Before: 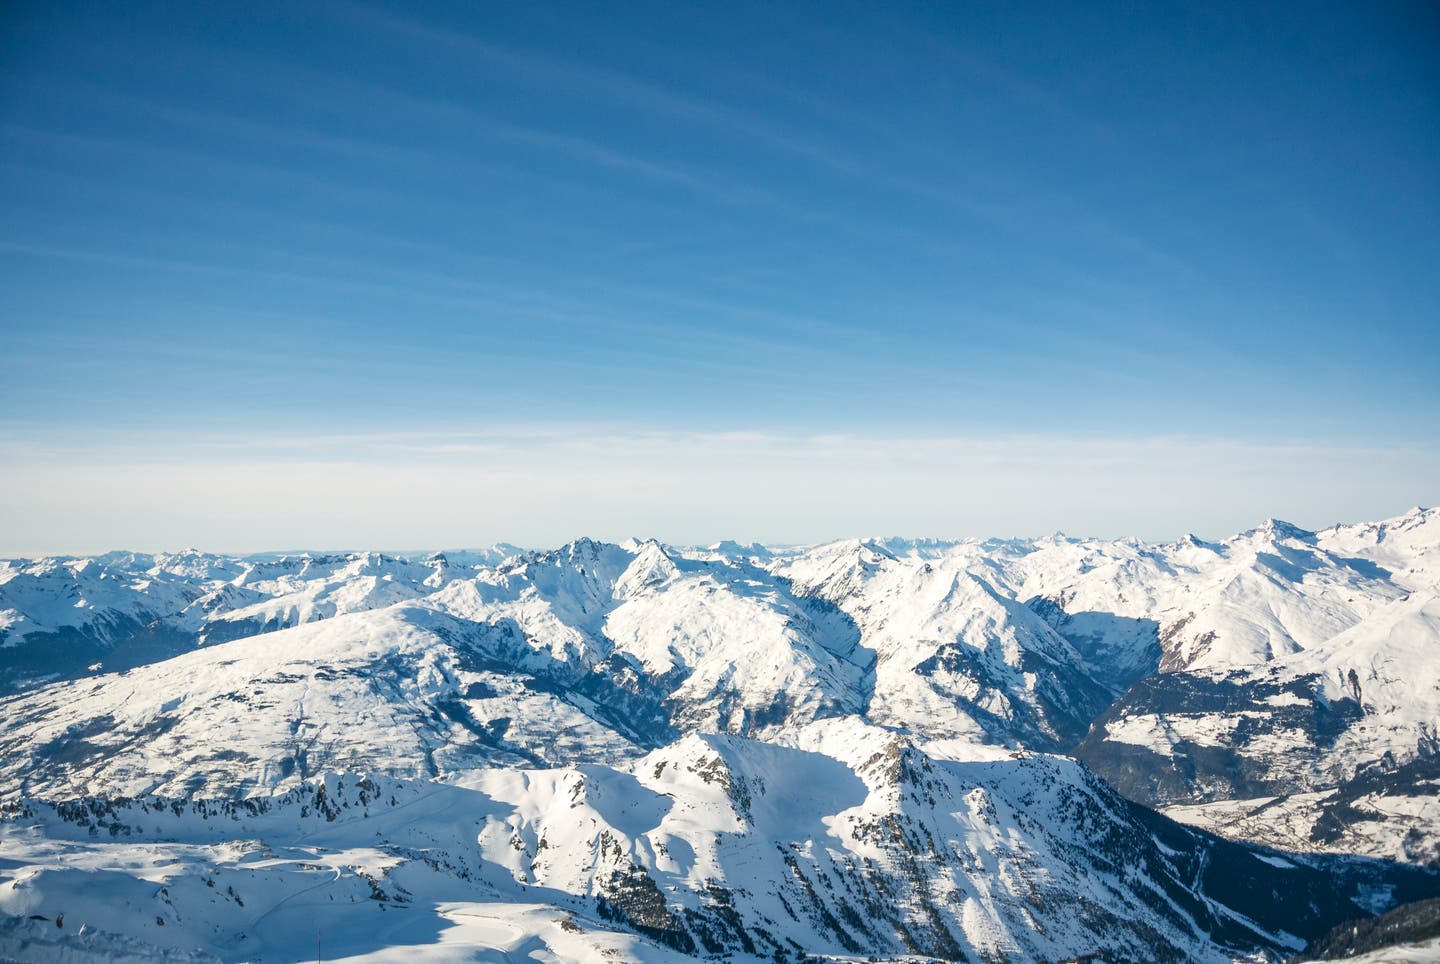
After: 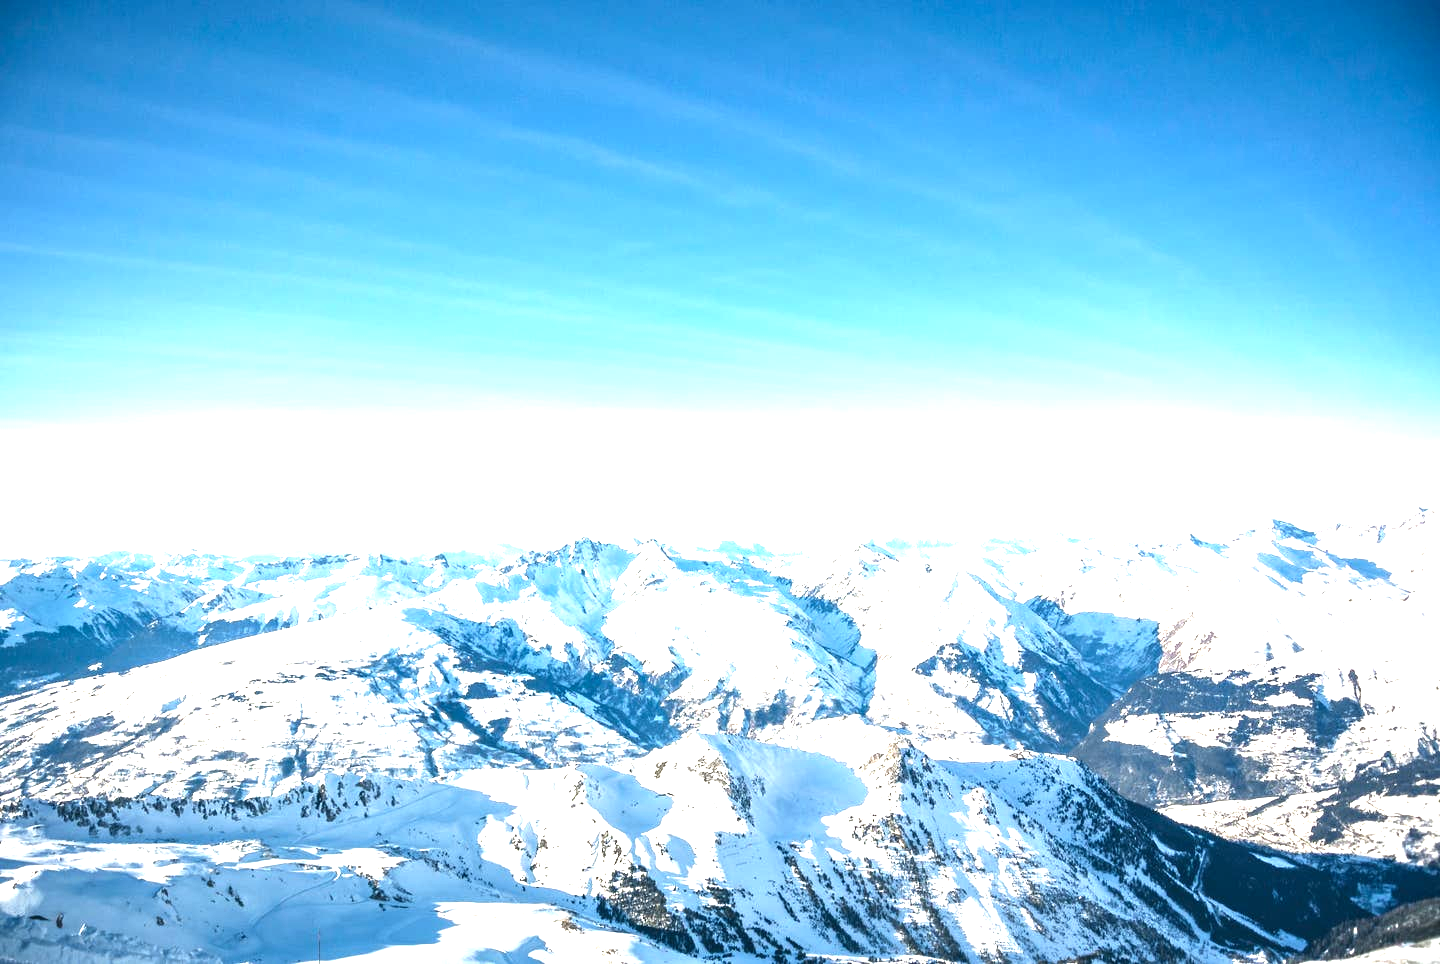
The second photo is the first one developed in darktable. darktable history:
exposure: black level correction 0, exposure 1.2 EV, compensate highlight preservation false
color balance rgb: perceptual saturation grading › global saturation -0.074%, perceptual brilliance grading › global brilliance 3.015%, perceptual brilliance grading › highlights -2.58%, perceptual brilliance grading › shadows 3.846%, global vibrance 9.358%, contrast 14.375%, saturation formula JzAzBz (2021)
